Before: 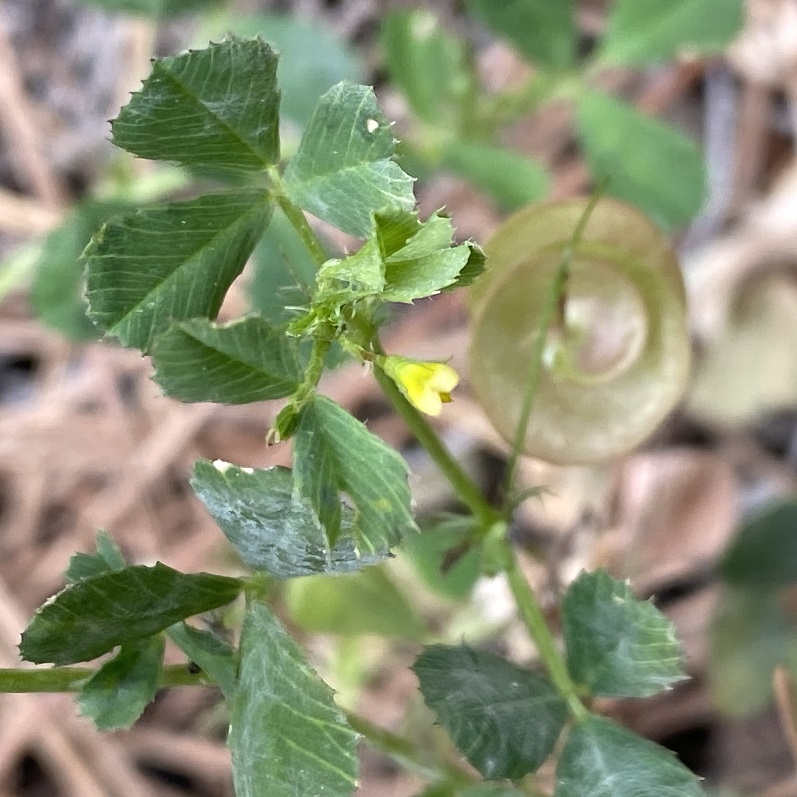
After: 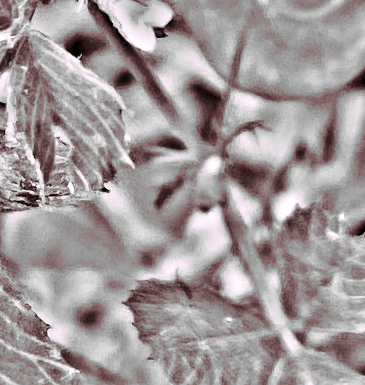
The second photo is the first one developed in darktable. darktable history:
crop: left 35.976%, top 45.819%, right 18.162%, bottom 5.807%
base curve: curves: ch0 [(0, 0) (0.028, 0.03) (0.121, 0.232) (0.46, 0.748) (0.859, 0.968) (1, 1)], preserve colors none
split-toning: highlights › hue 298.8°, highlights › saturation 0.73, compress 41.76%
highpass: on, module defaults
